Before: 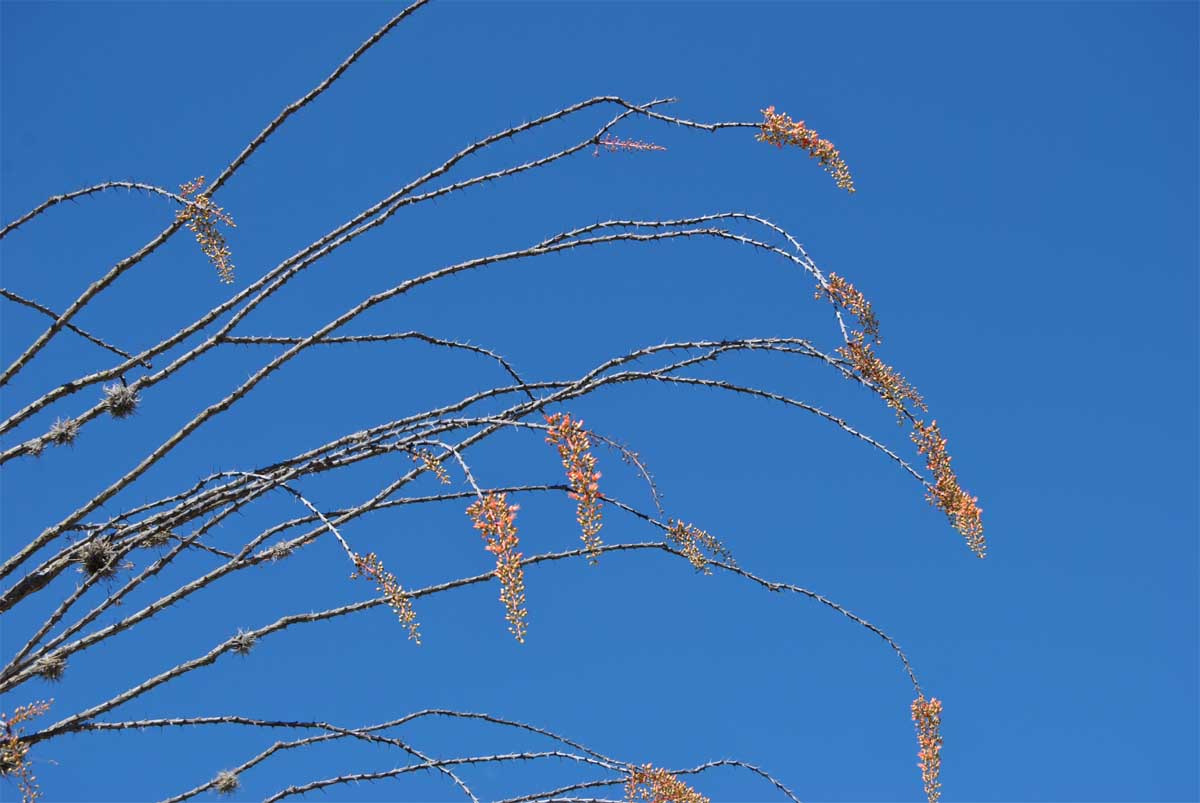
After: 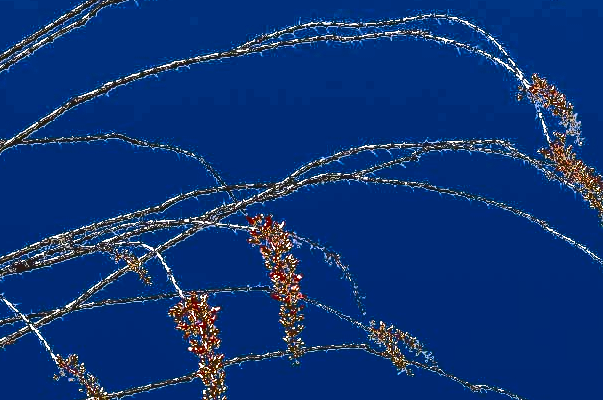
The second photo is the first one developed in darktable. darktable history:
tone curve: curves: ch0 [(0, 0) (0.003, 0.99) (0.011, 0.983) (0.025, 0.934) (0.044, 0.719) (0.069, 0.382) (0.1, 0.204) (0.136, 0.093) (0.177, 0.094) (0.224, 0.093) (0.277, 0.098) (0.335, 0.214) (0.399, 0.616) (0.468, 0.827) (0.543, 0.464) (0.623, 0.145) (0.709, 0.127) (0.801, 0.187) (0.898, 0.203) (1, 1)], color space Lab, independent channels, preserve colors none
exposure: black level correction -0.001, exposure 0.905 EV, compensate exposure bias true, compensate highlight preservation false
crop: left 24.837%, top 24.886%, right 24.853%, bottom 25.289%
